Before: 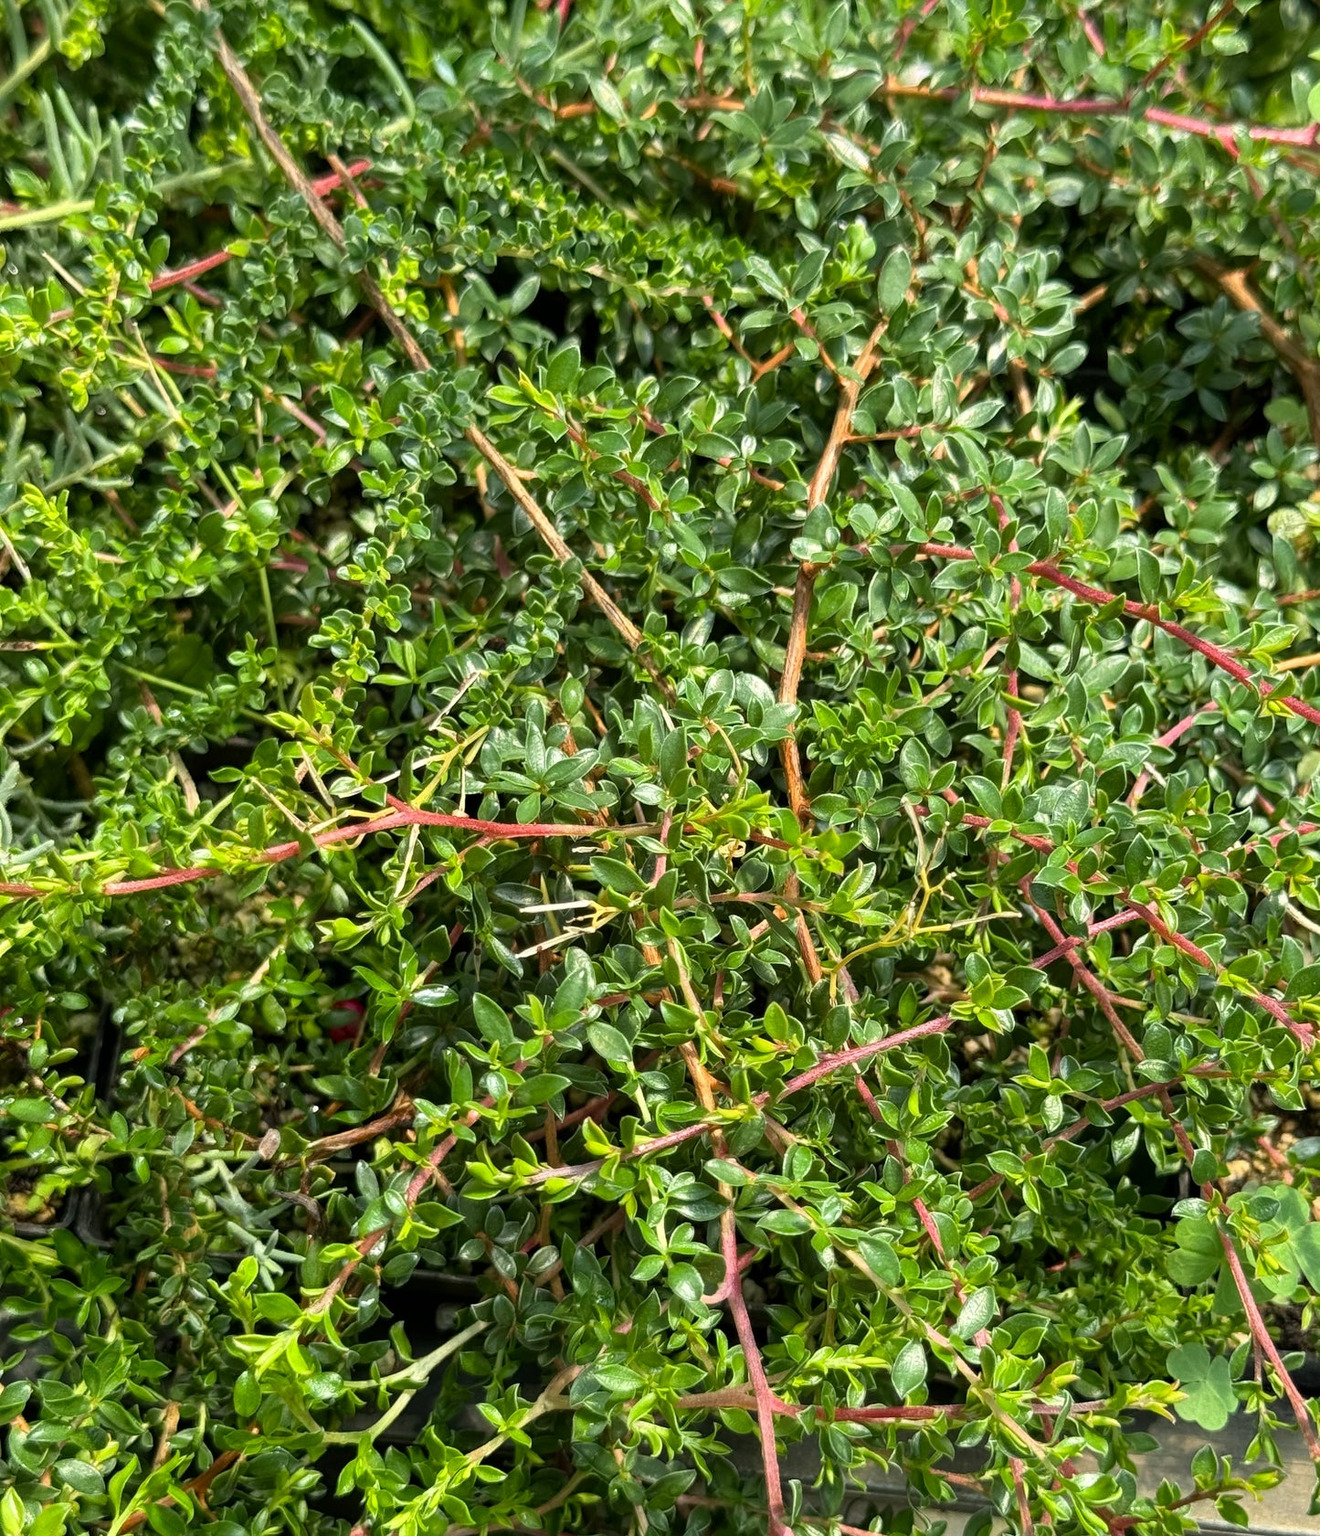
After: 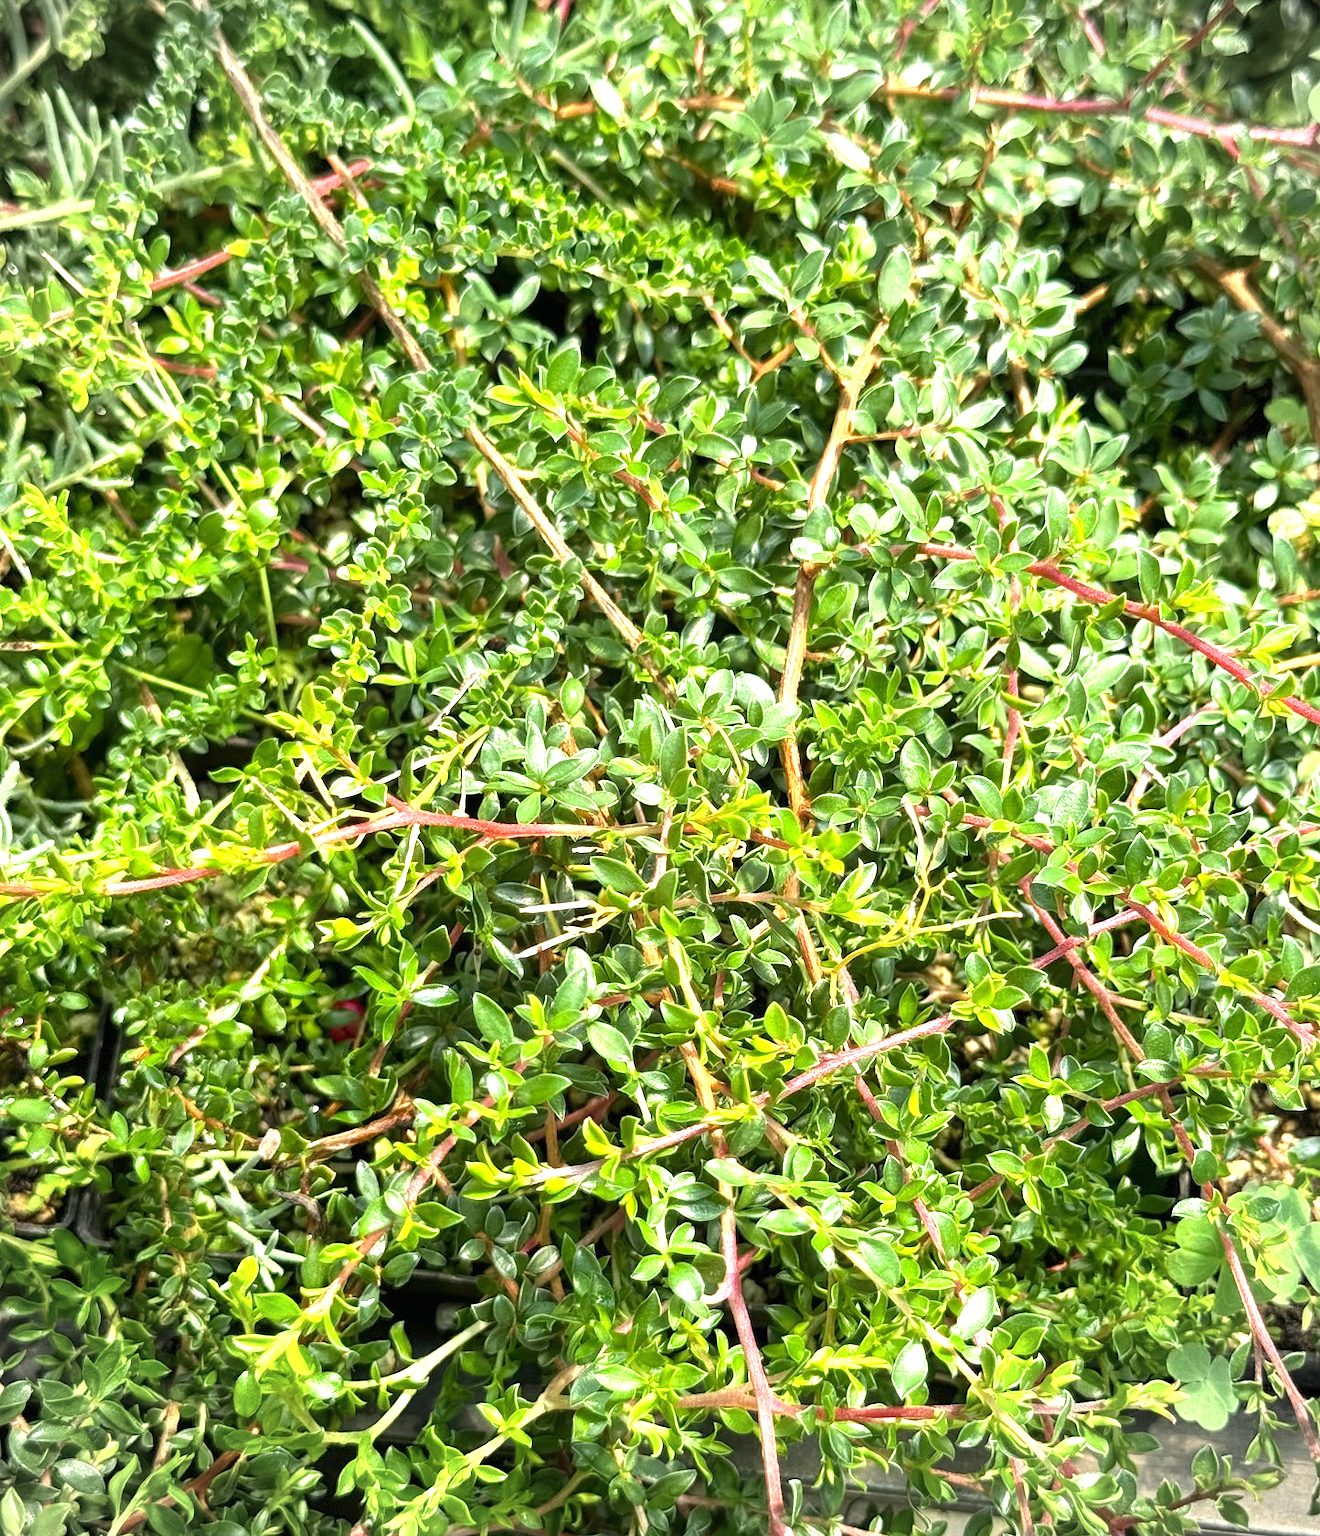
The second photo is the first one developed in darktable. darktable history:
vignetting: fall-off radius 61.06%, dithering 8-bit output
exposure: black level correction 0, exposure 1.2 EV, compensate exposure bias true, compensate highlight preservation false
